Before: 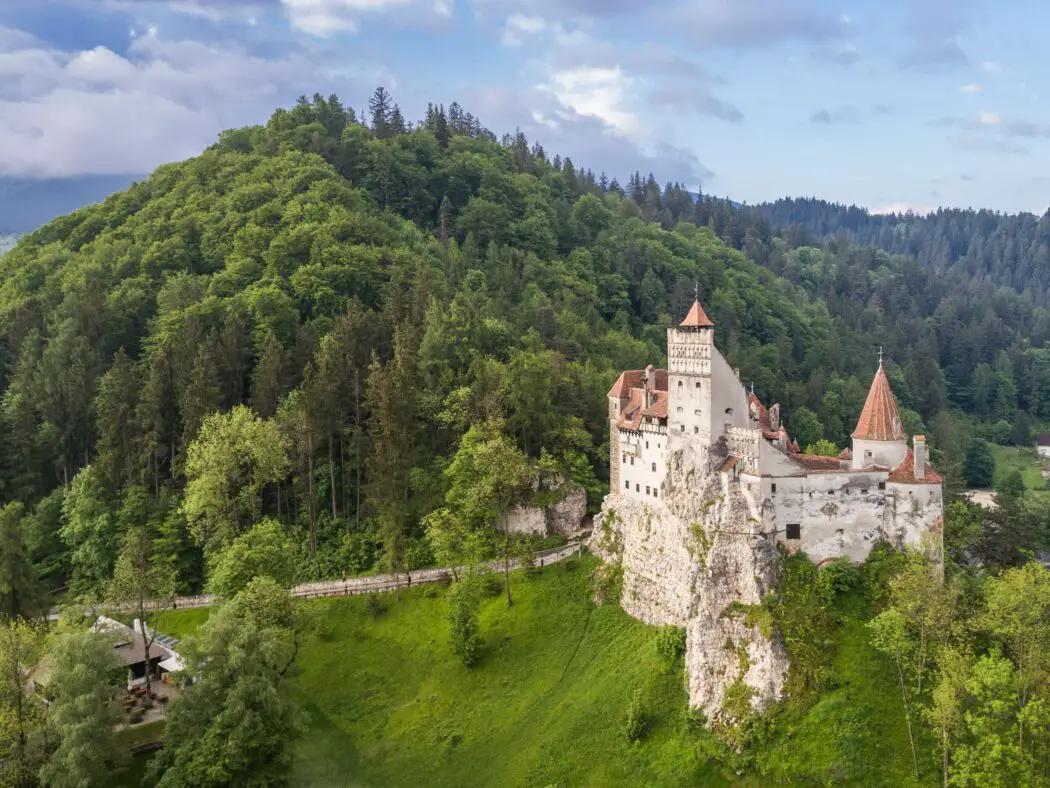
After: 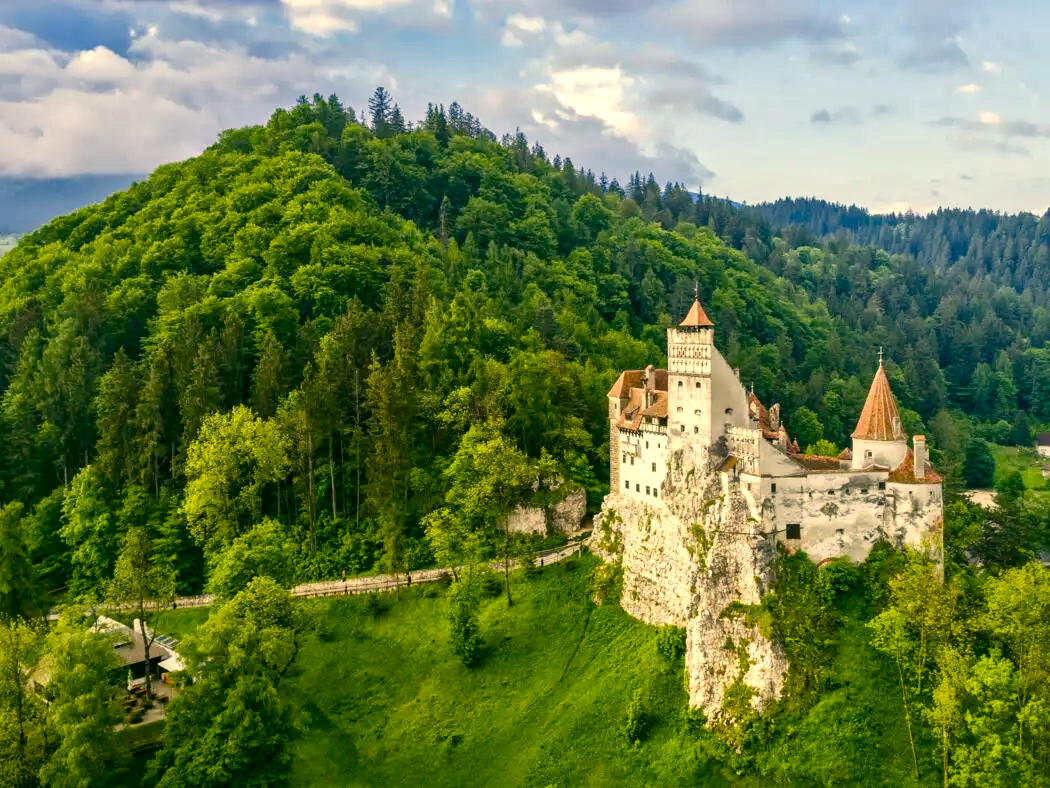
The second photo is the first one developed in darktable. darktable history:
exposure: exposure -0.072 EV, compensate highlight preservation false
color balance rgb: perceptual saturation grading › global saturation 44.004%, perceptual saturation grading › highlights -50.188%, perceptual saturation grading › shadows 30.432%, perceptual brilliance grading › highlights 2.481%, global vibrance 35.224%, contrast 9.354%
color correction: highlights a* 4.87, highlights b* 23.68, shadows a* -15.87, shadows b* 3.74
local contrast: mode bilateral grid, contrast 20, coarseness 20, detail 150%, midtone range 0.2
